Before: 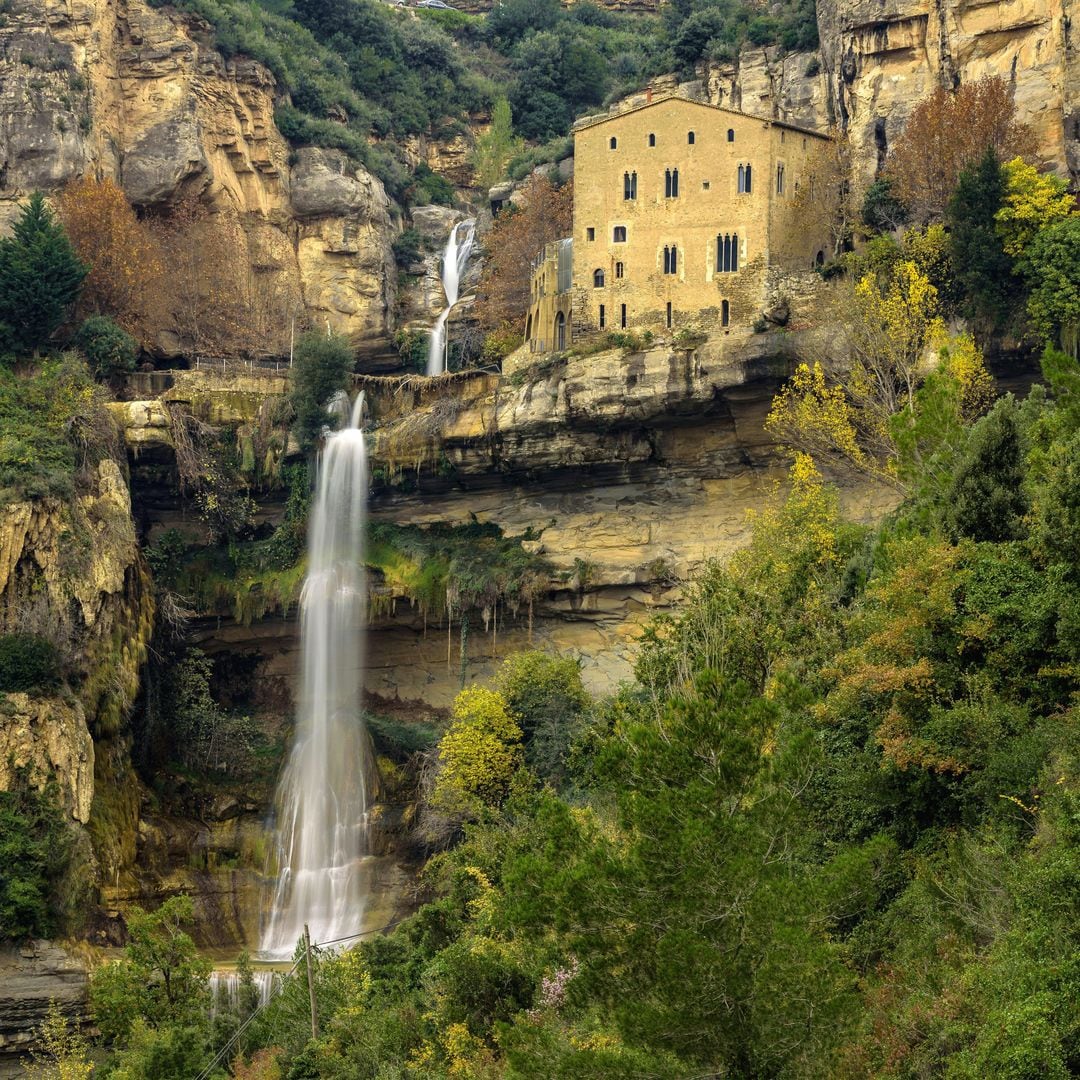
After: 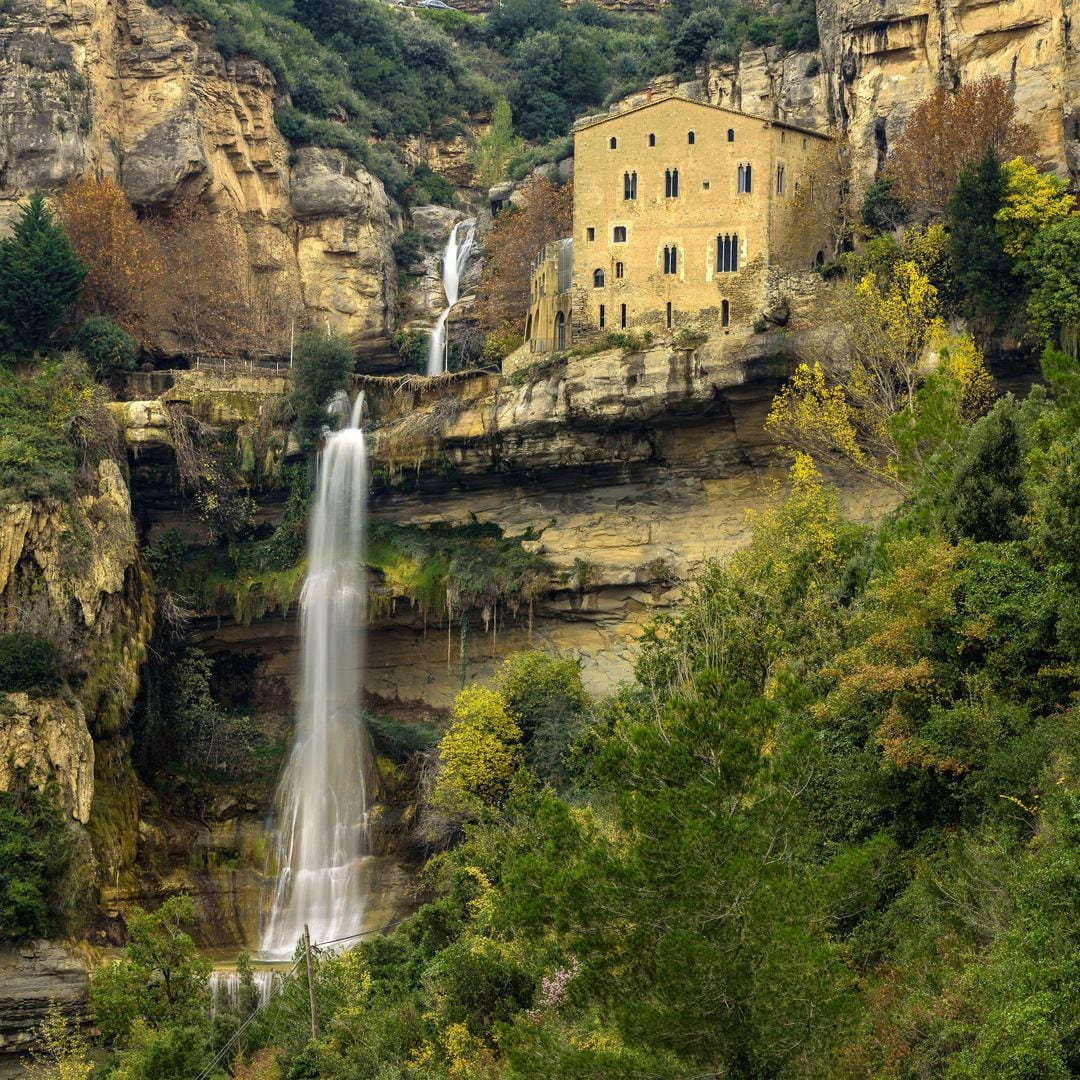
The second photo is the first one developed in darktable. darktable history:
tone curve: curves: ch0 [(0, 0) (0.003, 0.003) (0.011, 0.011) (0.025, 0.024) (0.044, 0.043) (0.069, 0.067) (0.1, 0.096) (0.136, 0.131) (0.177, 0.171) (0.224, 0.217) (0.277, 0.268) (0.335, 0.324) (0.399, 0.386) (0.468, 0.453) (0.543, 0.547) (0.623, 0.626) (0.709, 0.712) (0.801, 0.802) (0.898, 0.898) (1, 1)], color space Lab, independent channels, preserve colors none
